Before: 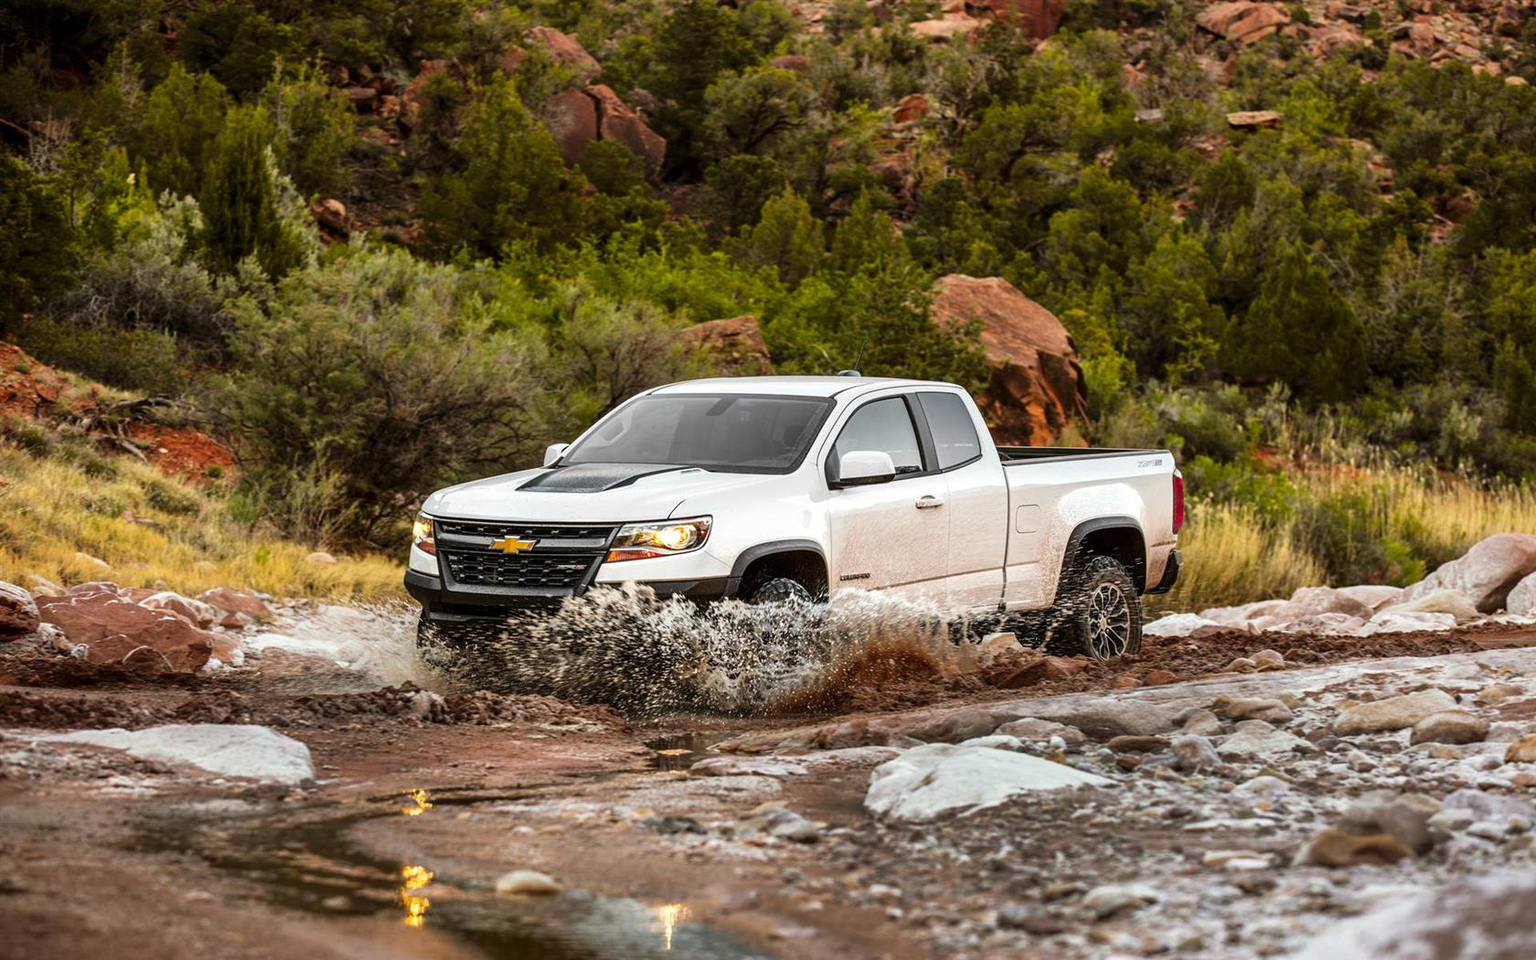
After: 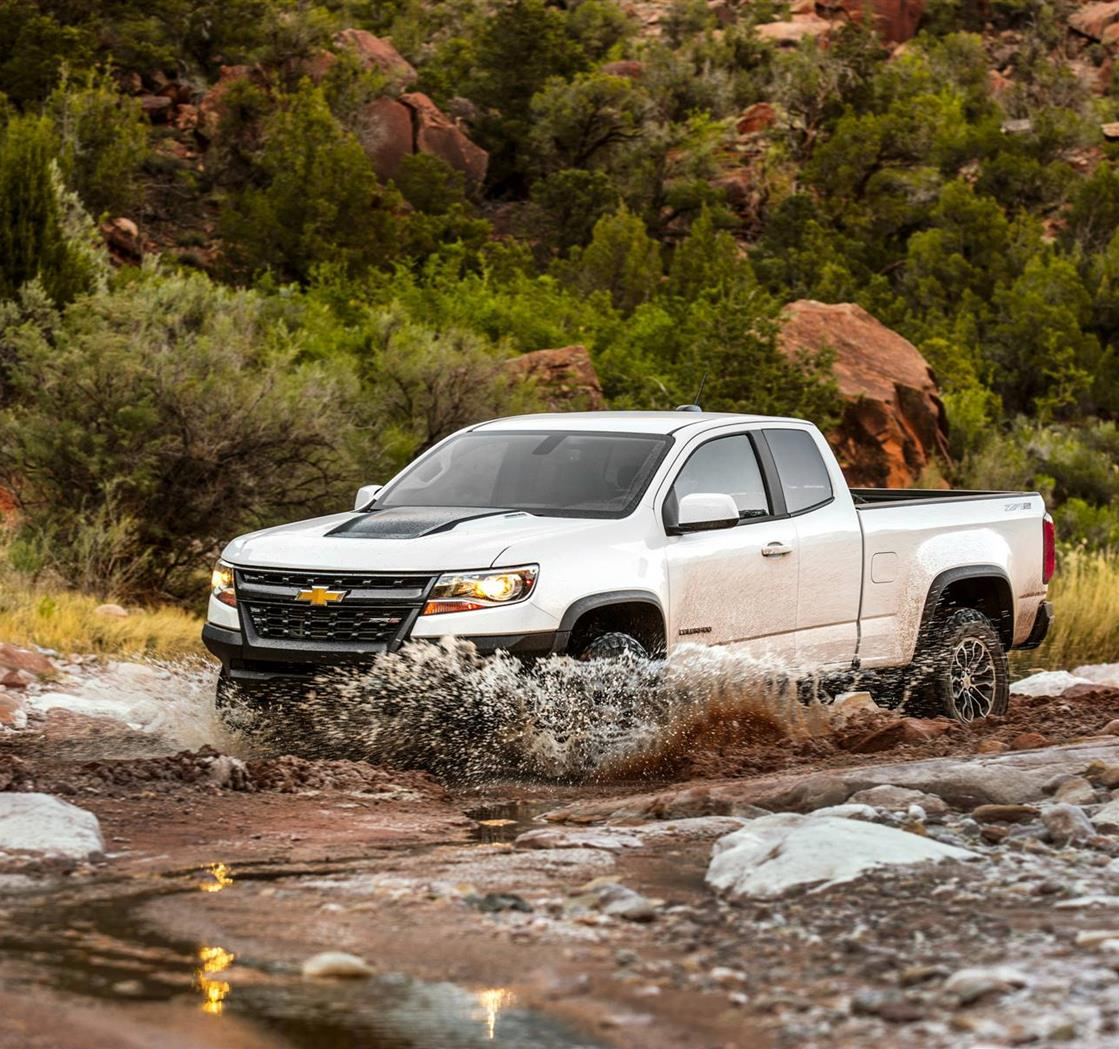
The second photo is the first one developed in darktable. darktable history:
crop and rotate: left 14.309%, right 19.057%
